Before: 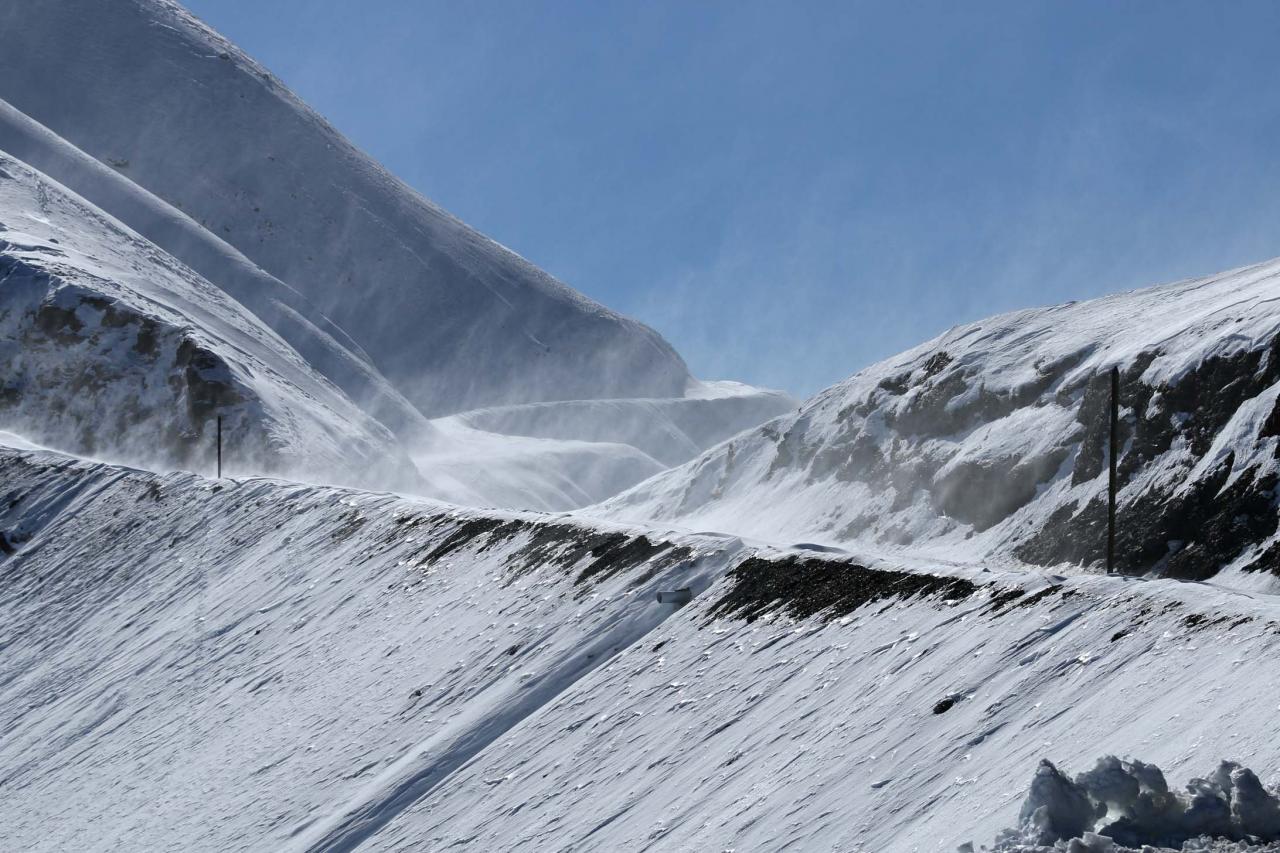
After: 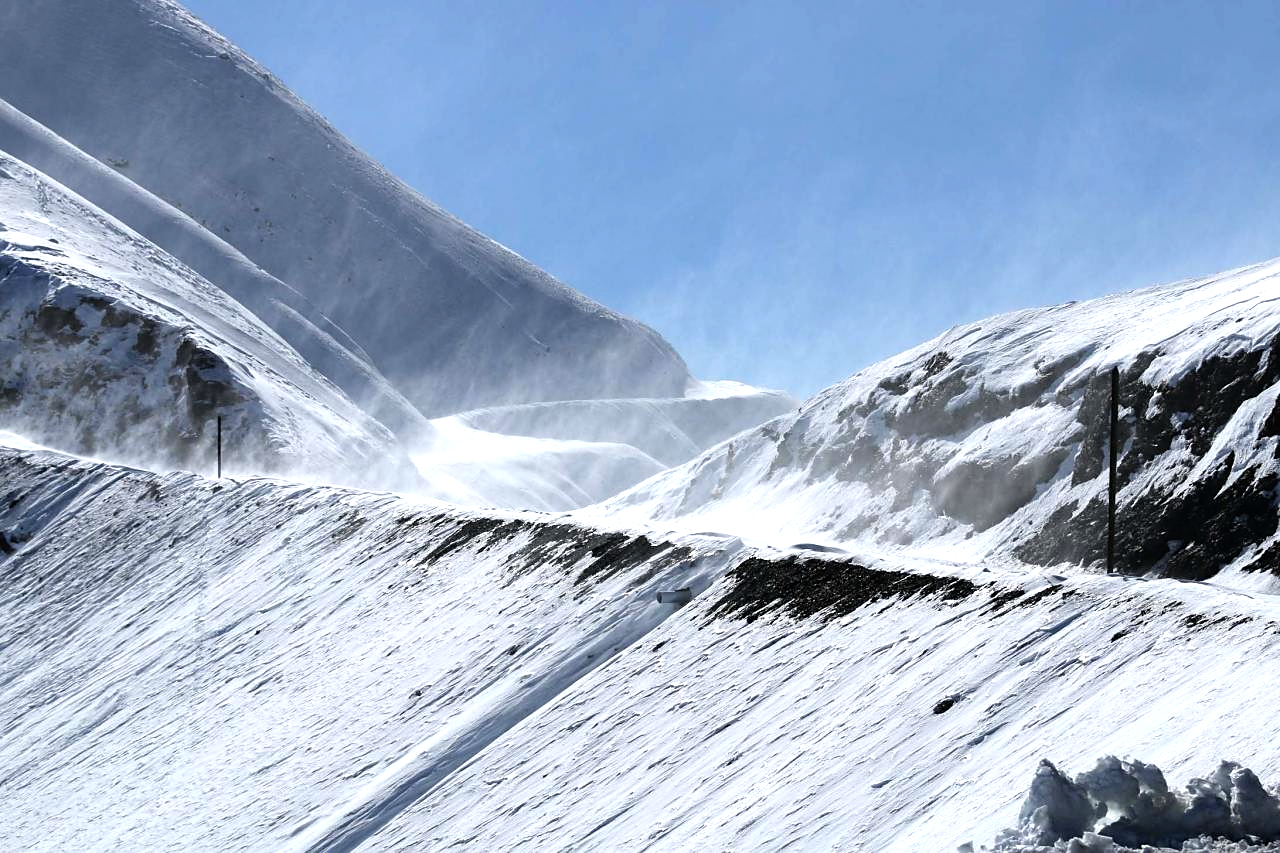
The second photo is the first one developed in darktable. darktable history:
sharpen: radius 1.551, amount 0.368, threshold 1.59
tone equalizer: -8 EV -0.74 EV, -7 EV -0.715 EV, -6 EV -0.598 EV, -5 EV -0.397 EV, -3 EV 0.371 EV, -2 EV 0.6 EV, -1 EV 0.697 EV, +0 EV 0.76 EV
